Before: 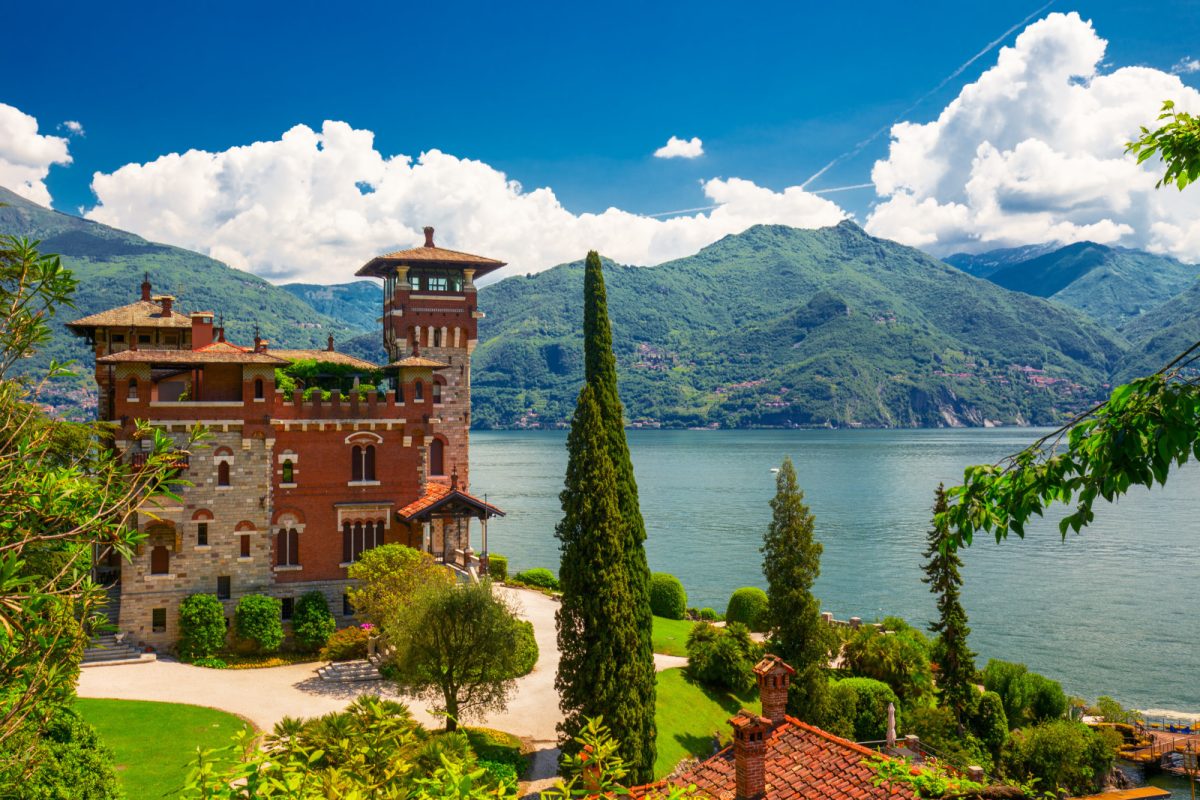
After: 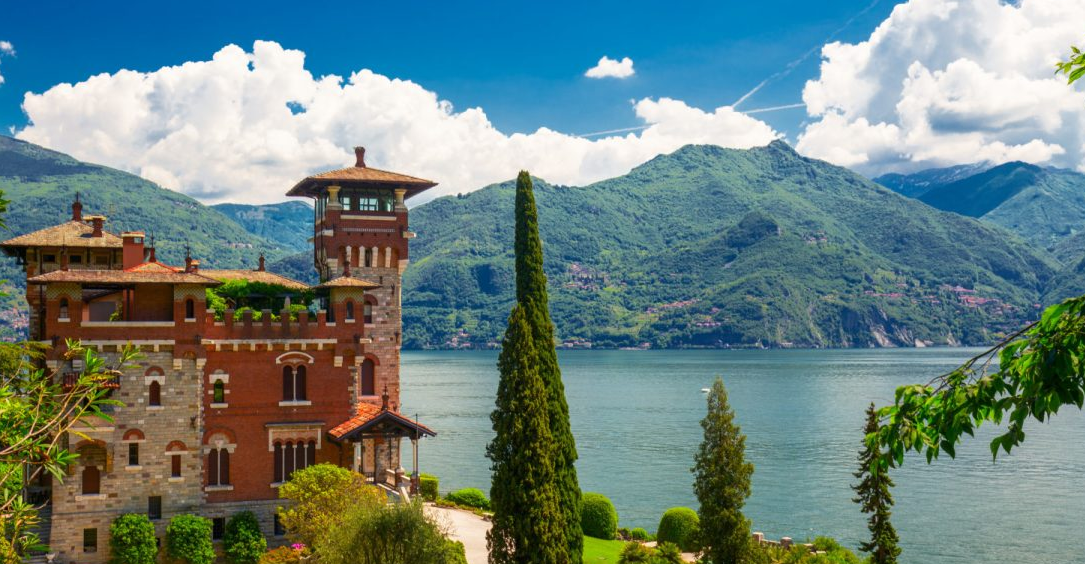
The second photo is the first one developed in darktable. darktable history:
crop: left 5.764%, top 10.068%, right 3.743%, bottom 19.402%
